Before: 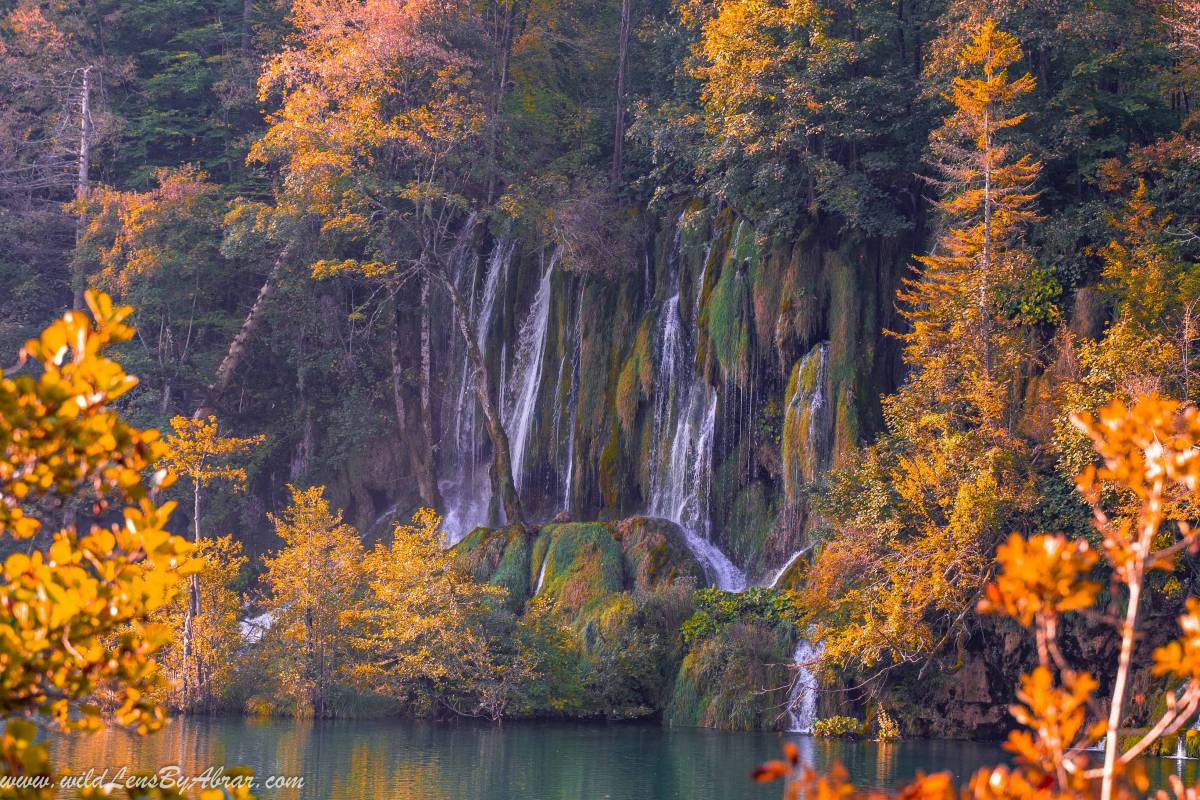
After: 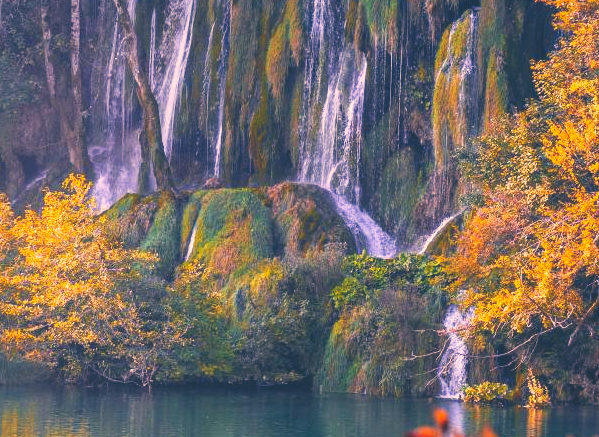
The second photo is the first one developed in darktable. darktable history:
tone curve: curves: ch0 [(0, 0.148) (0.191, 0.225) (0.712, 0.695) (0.864, 0.797) (1, 0.839)], preserve colors none
crop: left 29.198%, top 41.795%, right 20.844%, bottom 3.475%
color correction: highlights a* 10.33, highlights b* 13.93, shadows a* -10.35, shadows b* -14.87
levels: mode automatic
